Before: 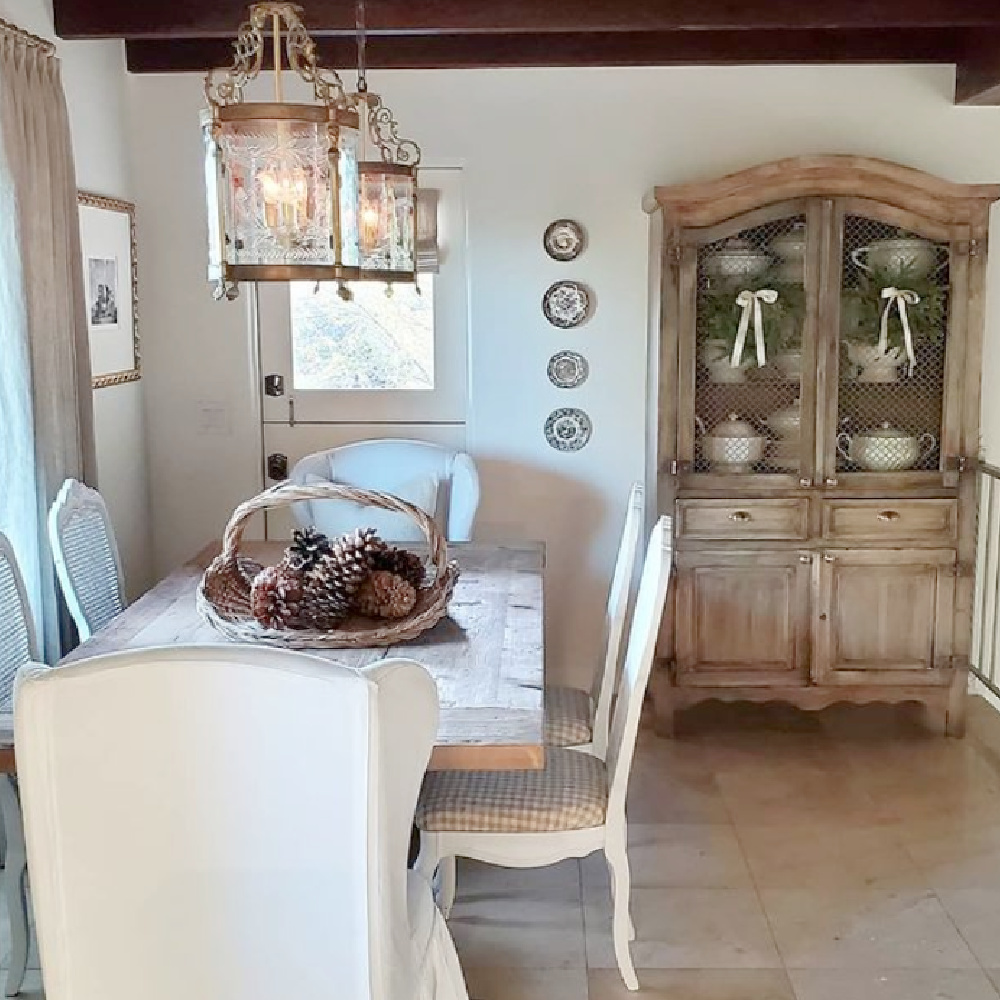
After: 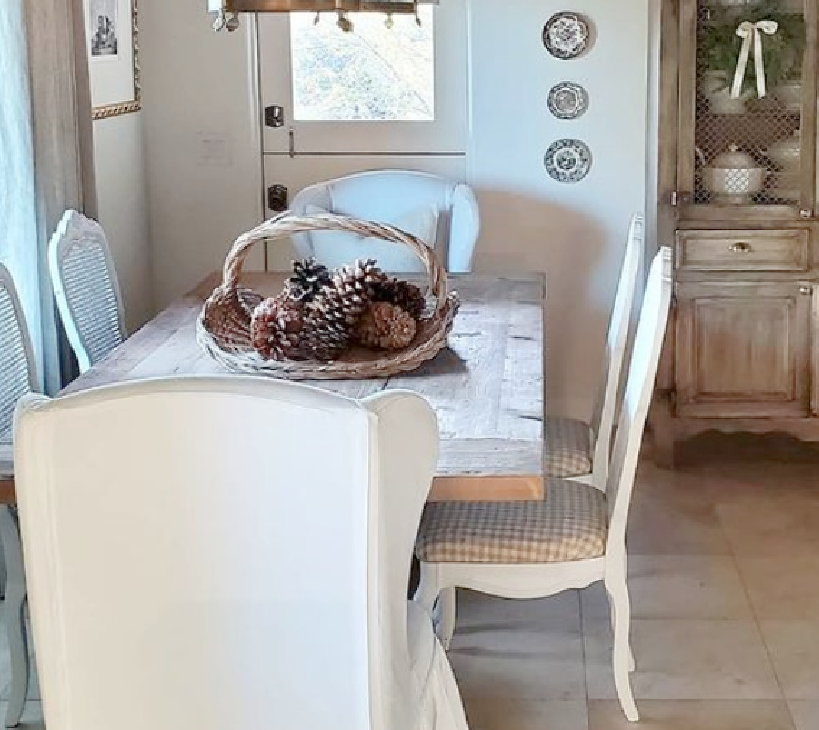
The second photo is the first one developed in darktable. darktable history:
crop: top 26.929%, right 18.019%
